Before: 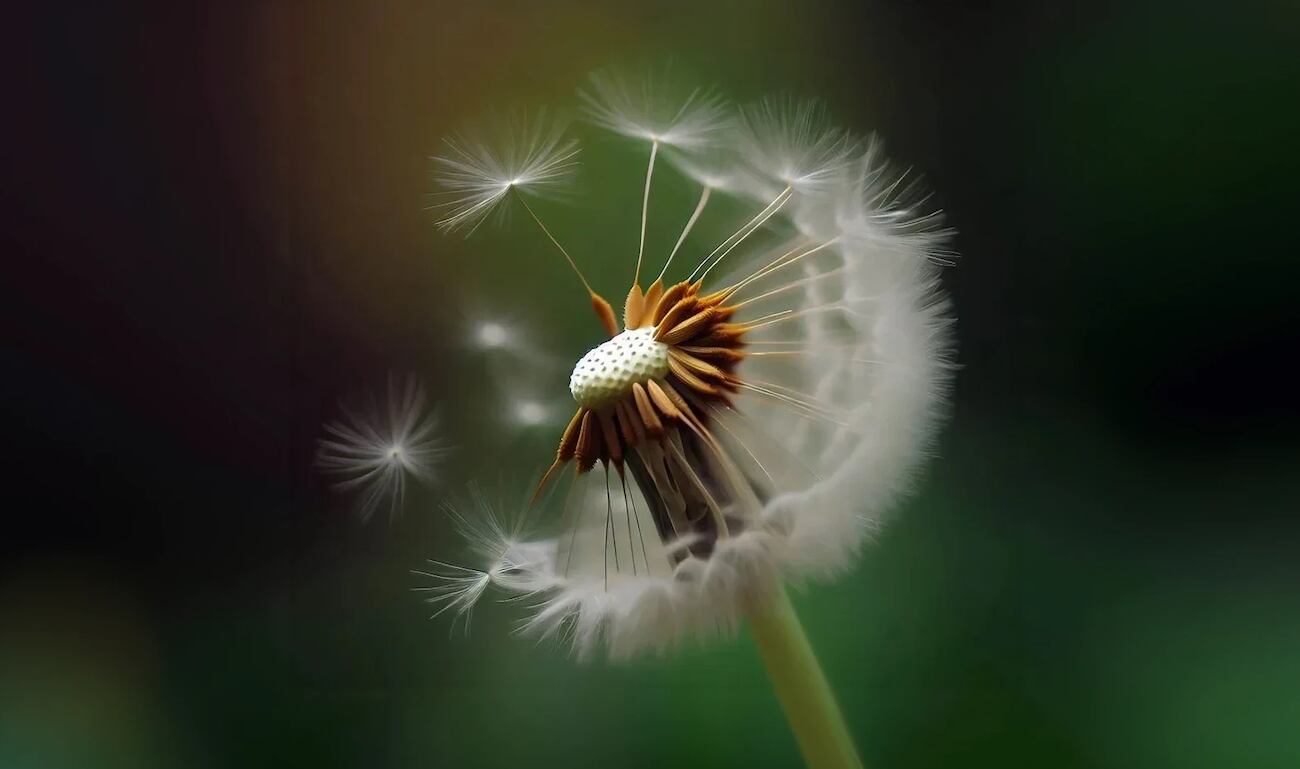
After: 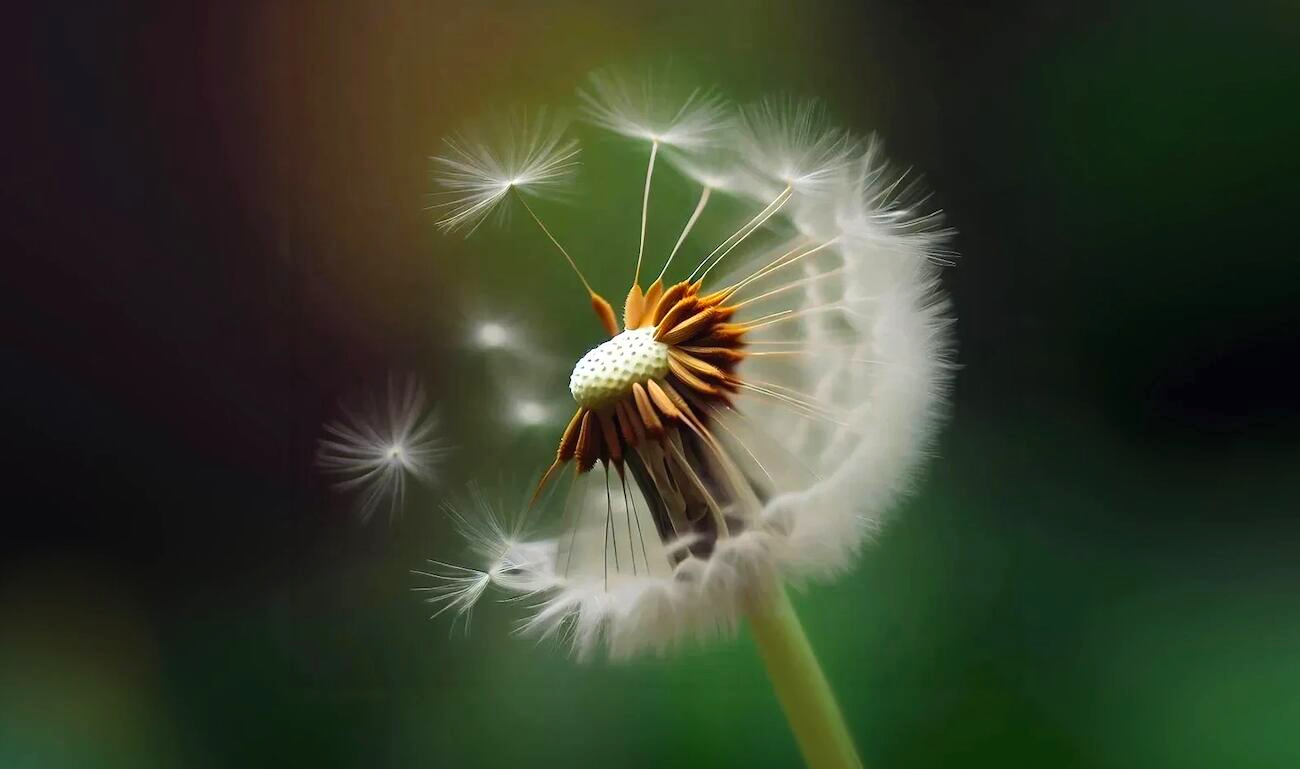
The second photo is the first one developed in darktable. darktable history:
contrast brightness saturation: contrast 0.195, brightness 0.158, saturation 0.223
